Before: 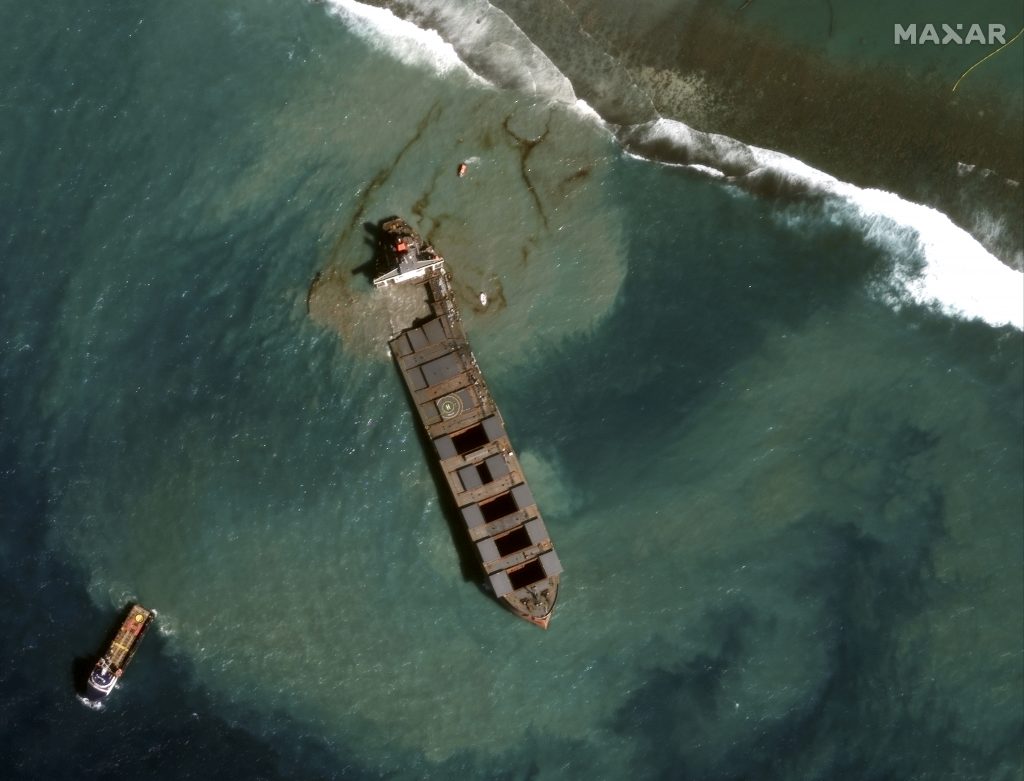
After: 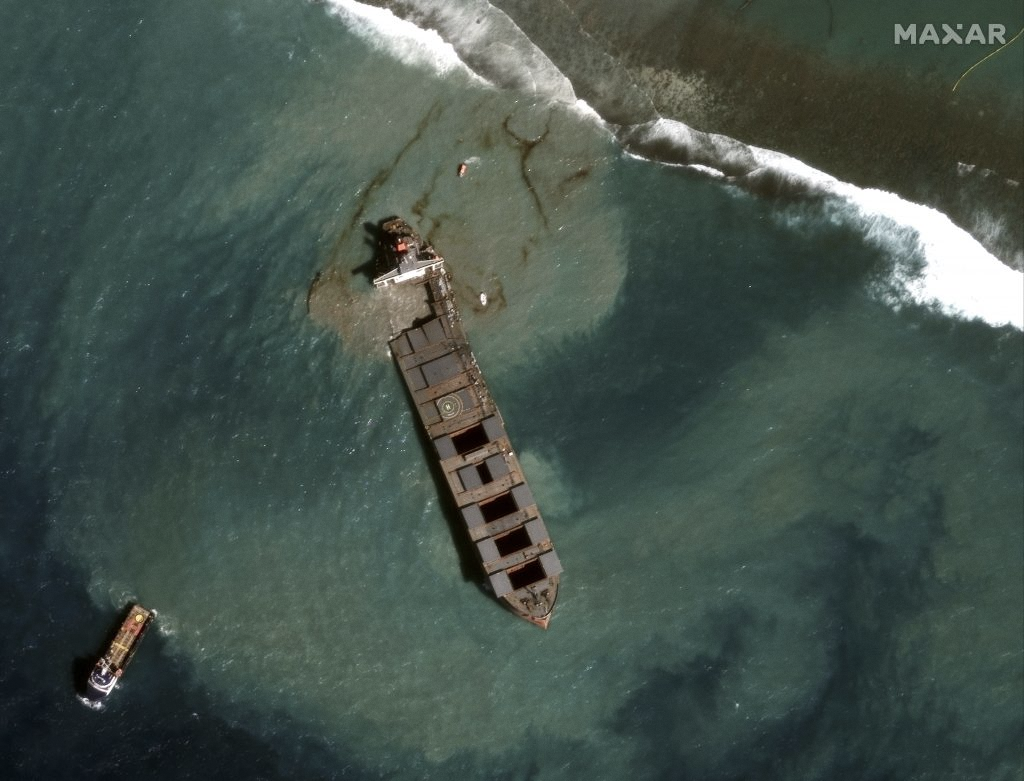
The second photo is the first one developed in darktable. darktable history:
color correction: saturation 0.8
grain: coarseness 0.09 ISO, strength 10%
